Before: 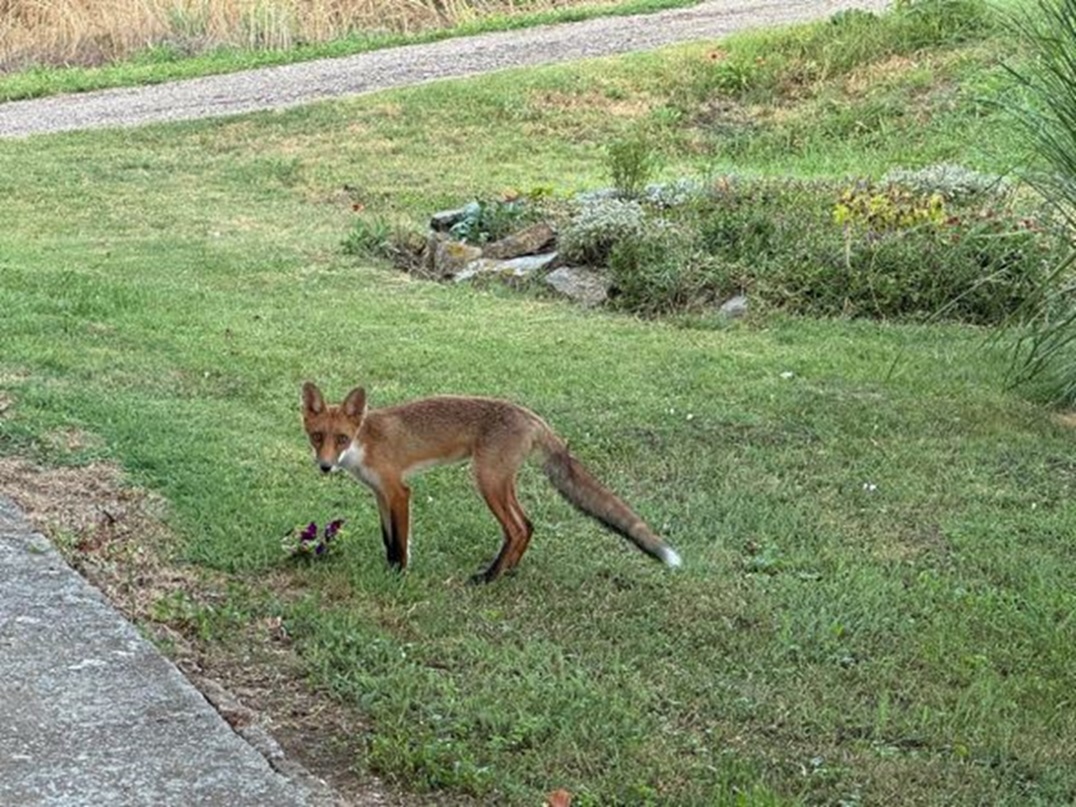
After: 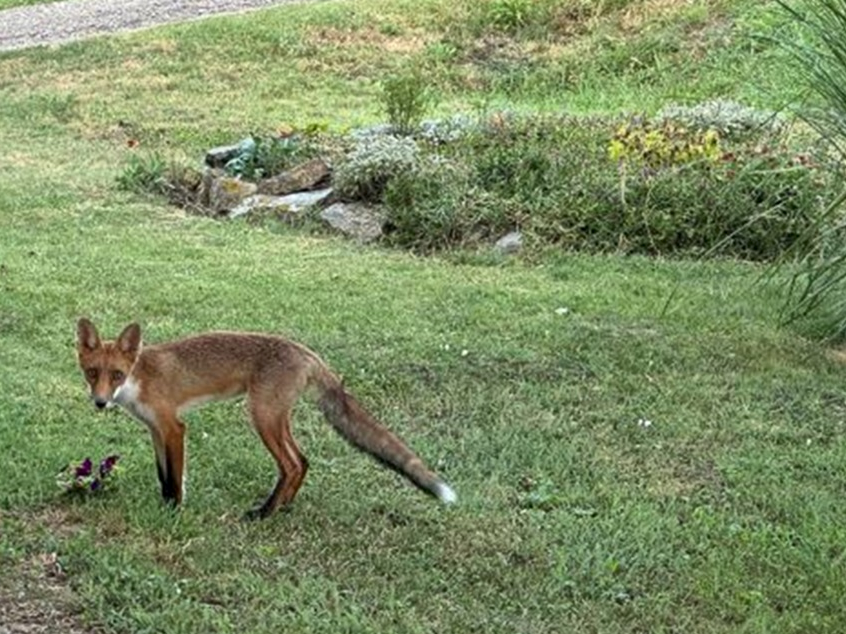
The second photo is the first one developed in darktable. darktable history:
crop and rotate: left 20.916%, top 8.03%, right 0.381%, bottom 13.345%
local contrast: mode bilateral grid, contrast 19, coarseness 50, detail 120%, midtone range 0.2
